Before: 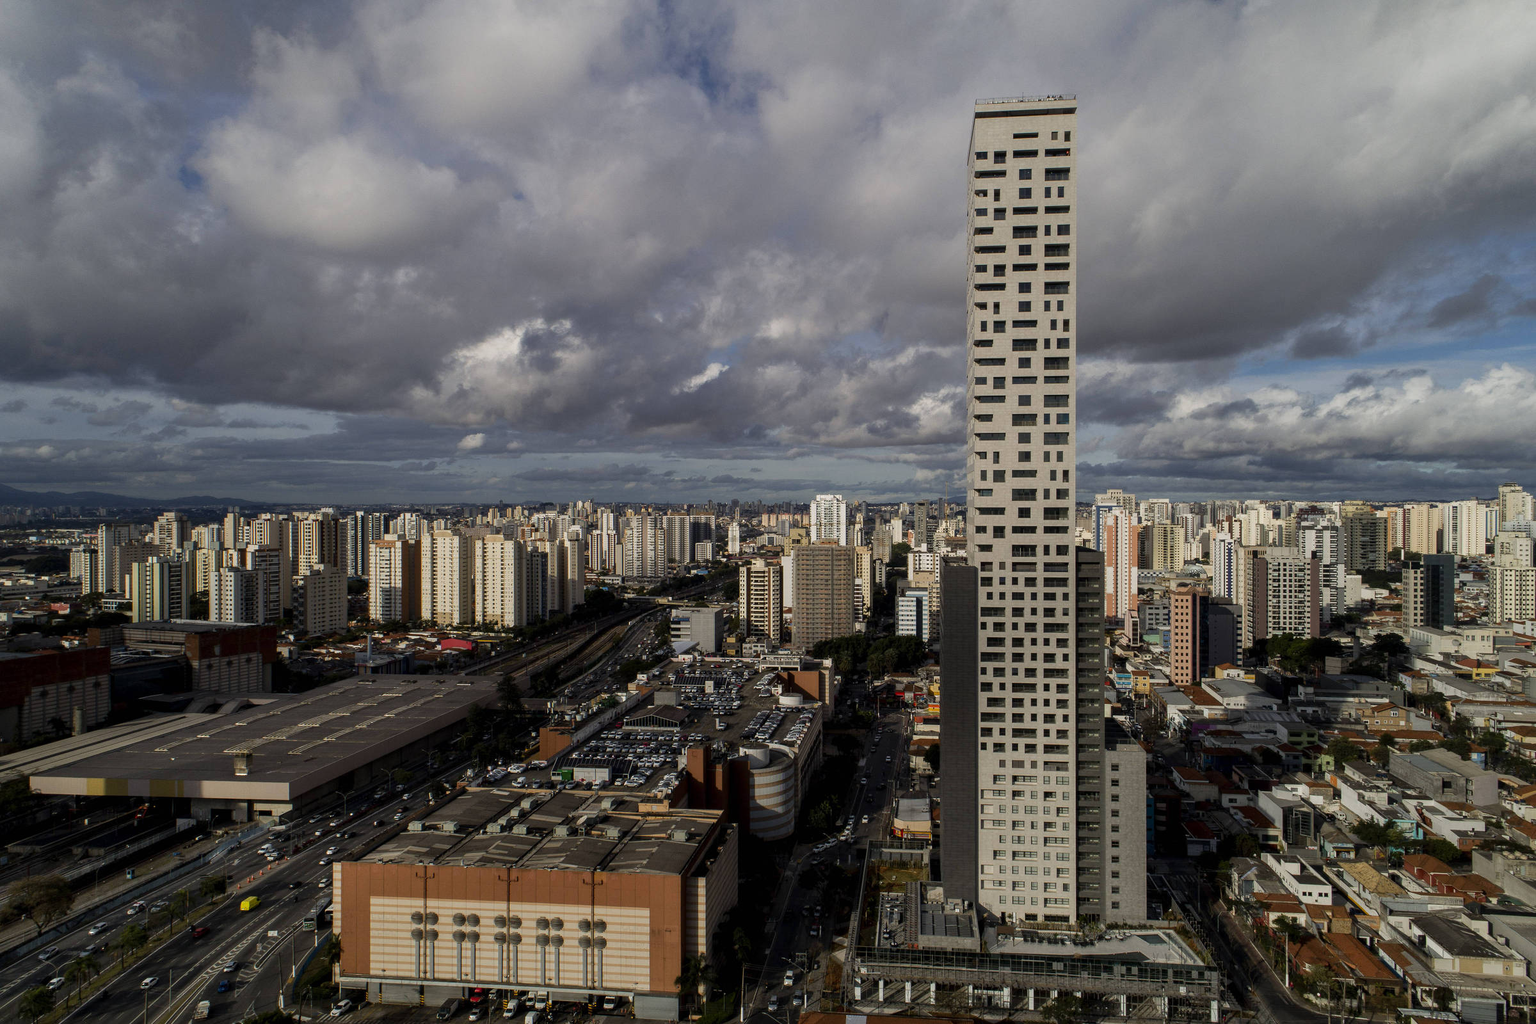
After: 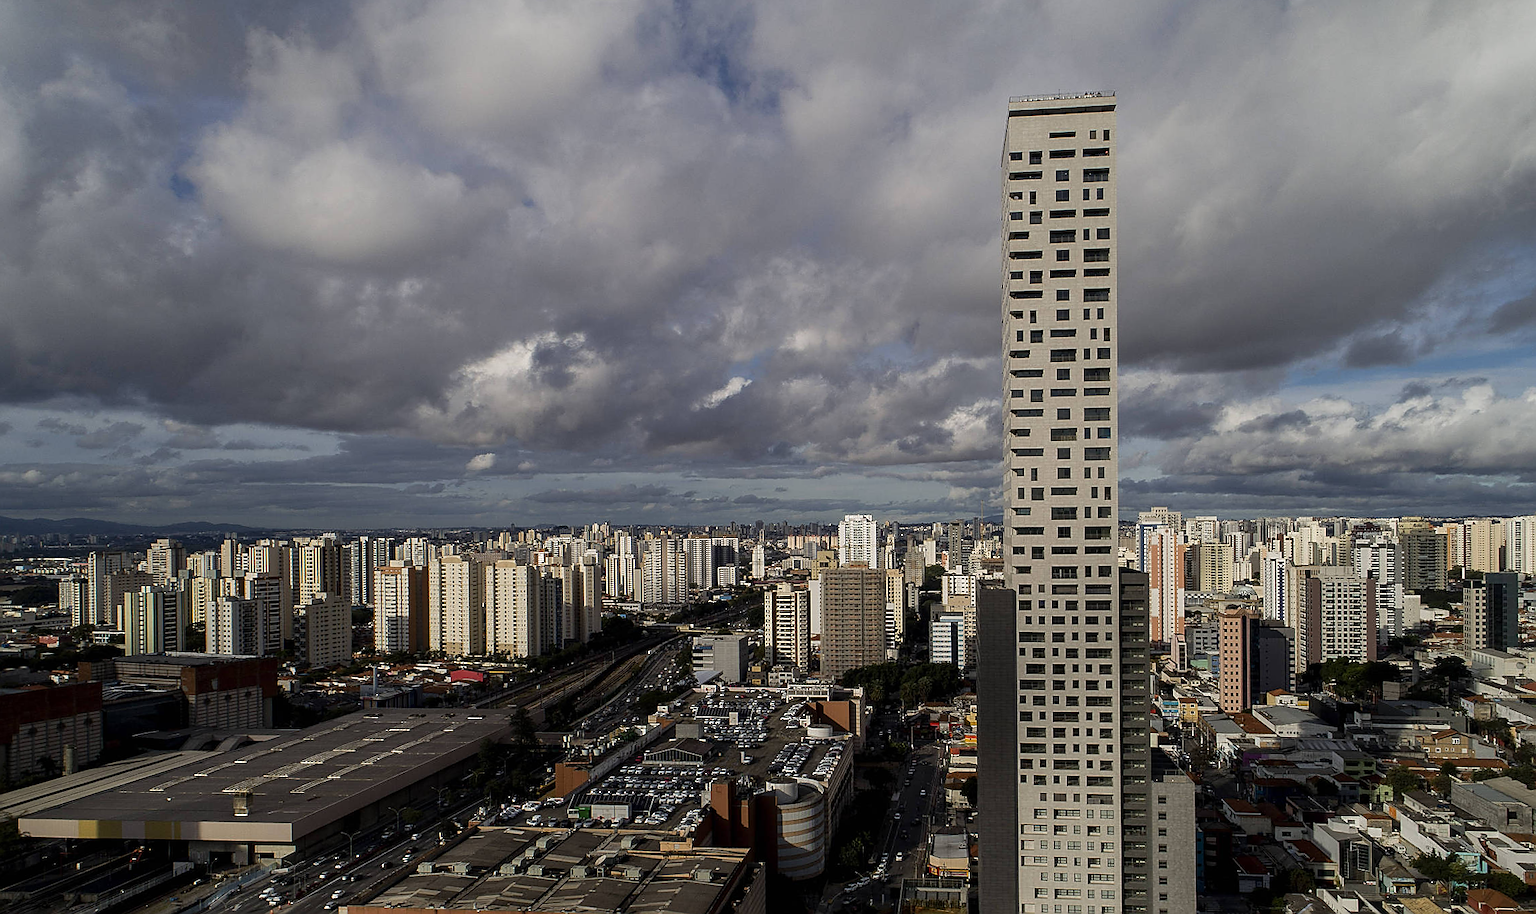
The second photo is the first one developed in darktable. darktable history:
sharpen: radius 1.4, amount 1.247, threshold 0.645
crop and rotate: angle 0.471°, left 0.362%, right 3.555%, bottom 14.217%
